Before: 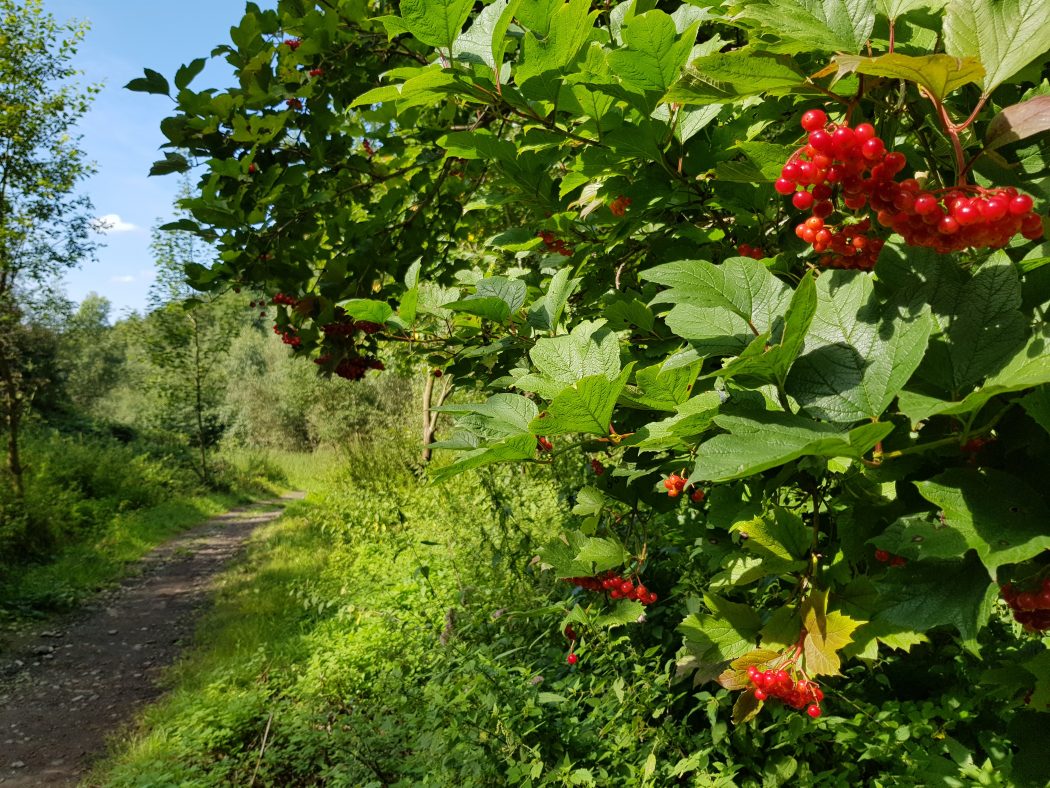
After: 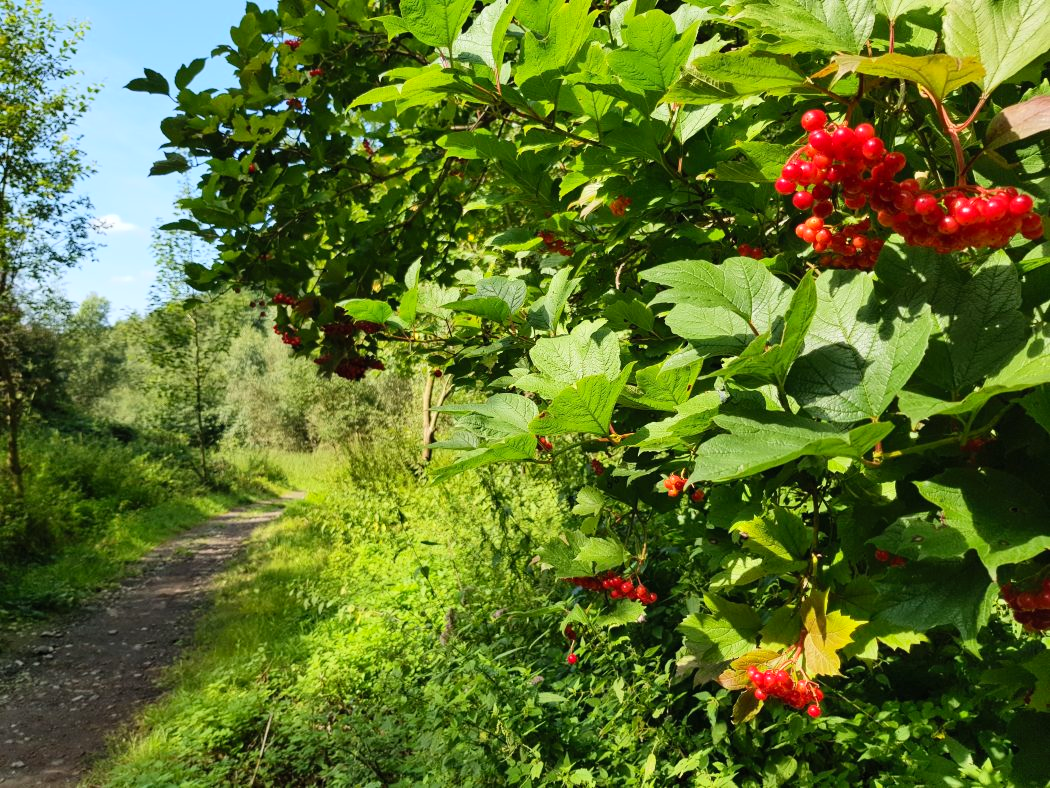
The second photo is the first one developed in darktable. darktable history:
contrast brightness saturation: contrast 0.198, brightness 0.145, saturation 0.147
